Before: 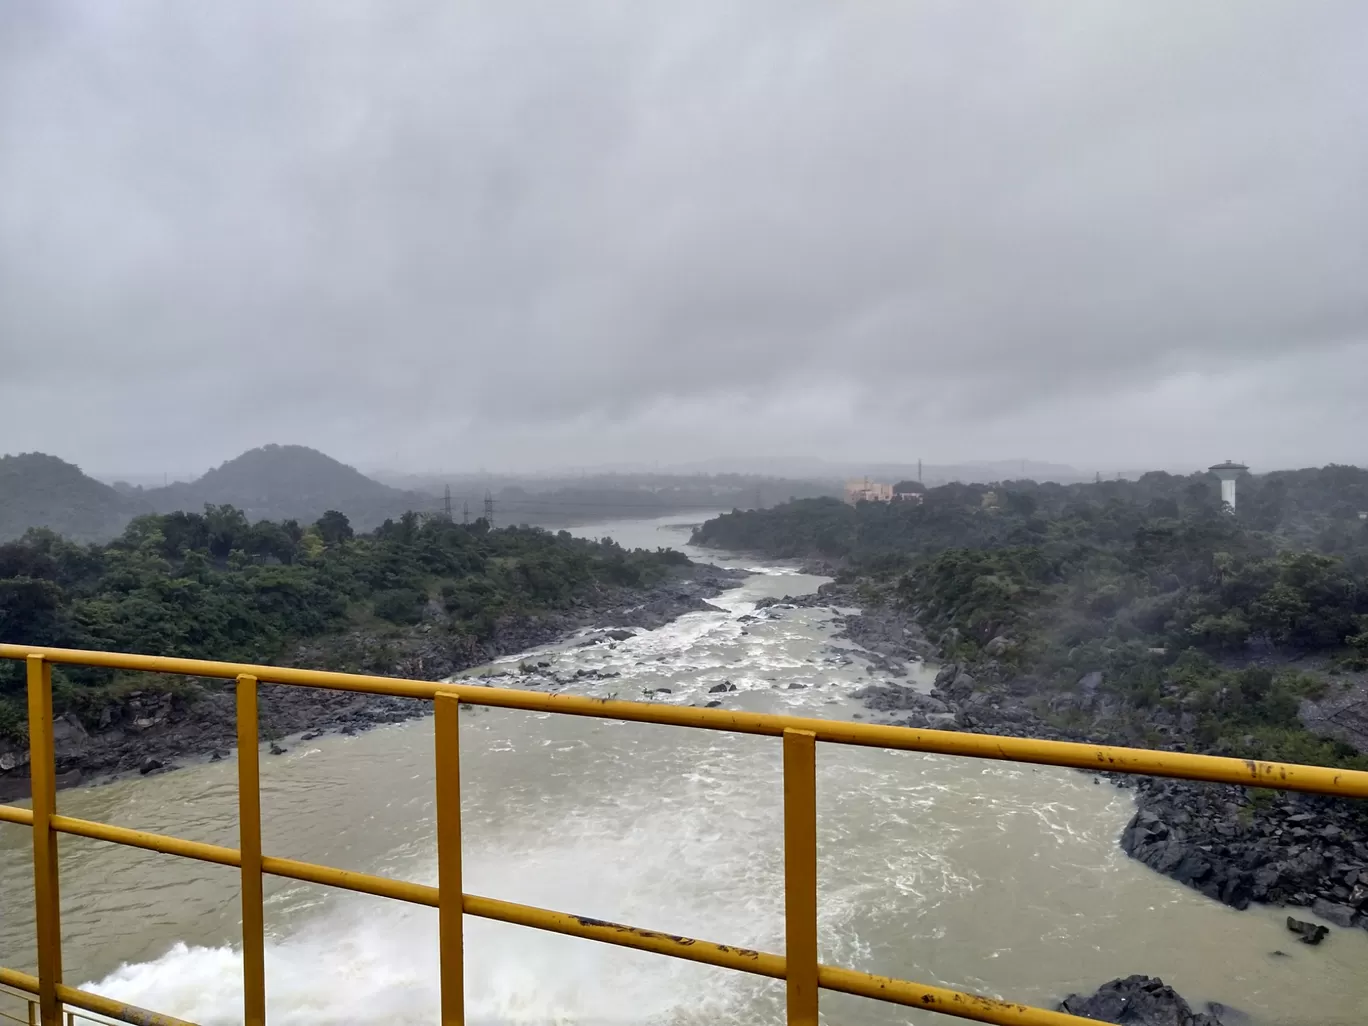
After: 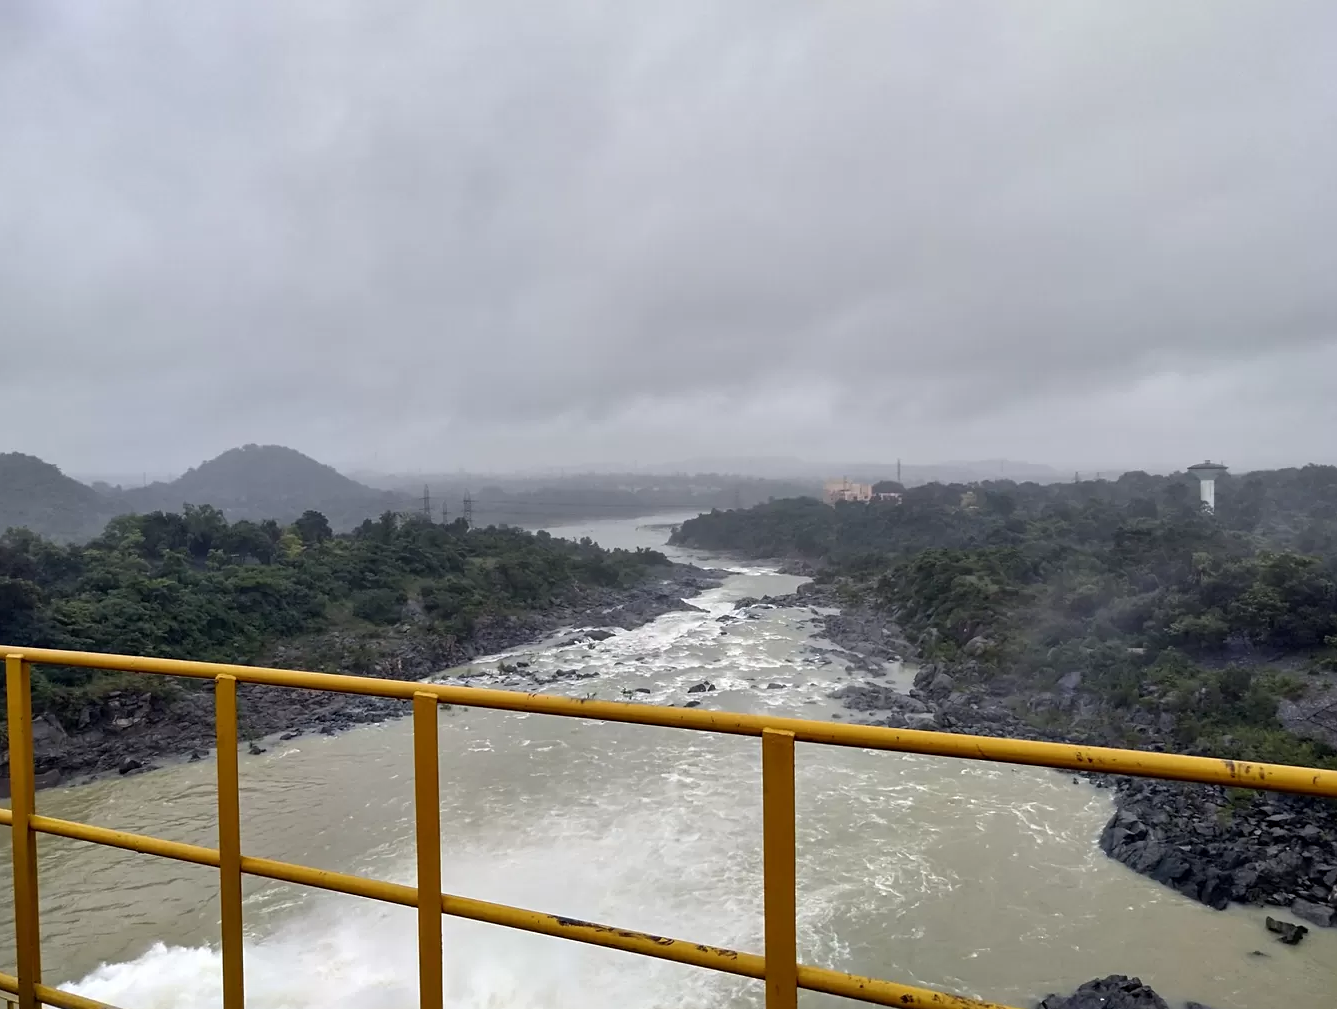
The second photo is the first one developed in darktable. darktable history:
sharpen: amount 0.209
crop and rotate: left 1.563%, right 0.647%, bottom 1.651%
